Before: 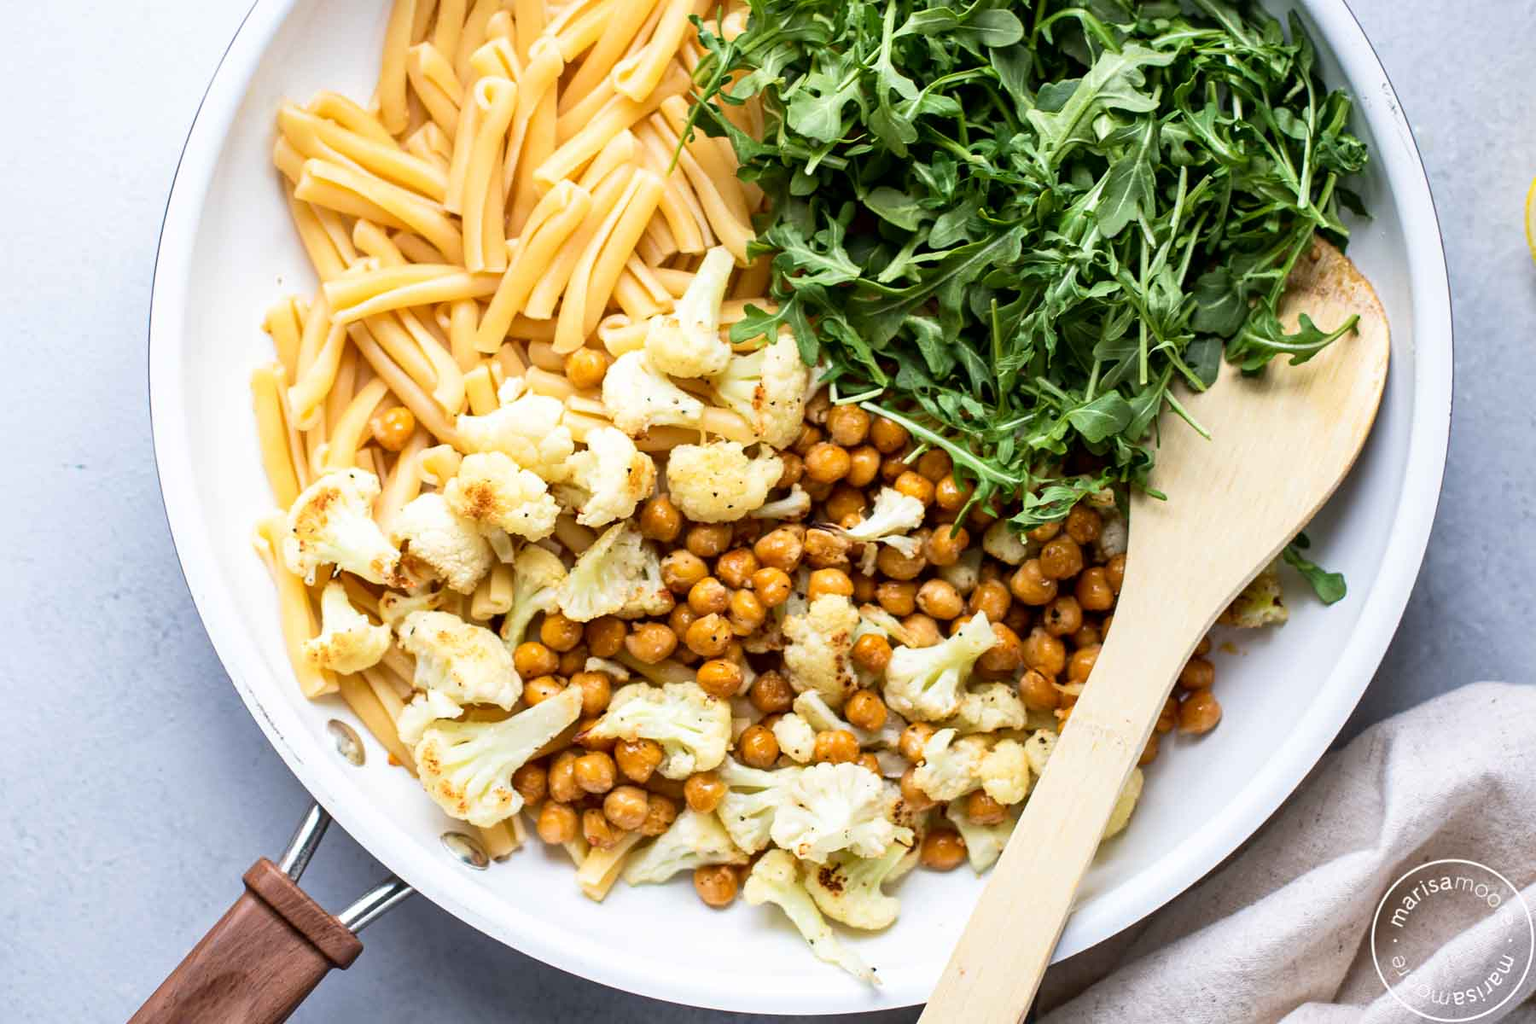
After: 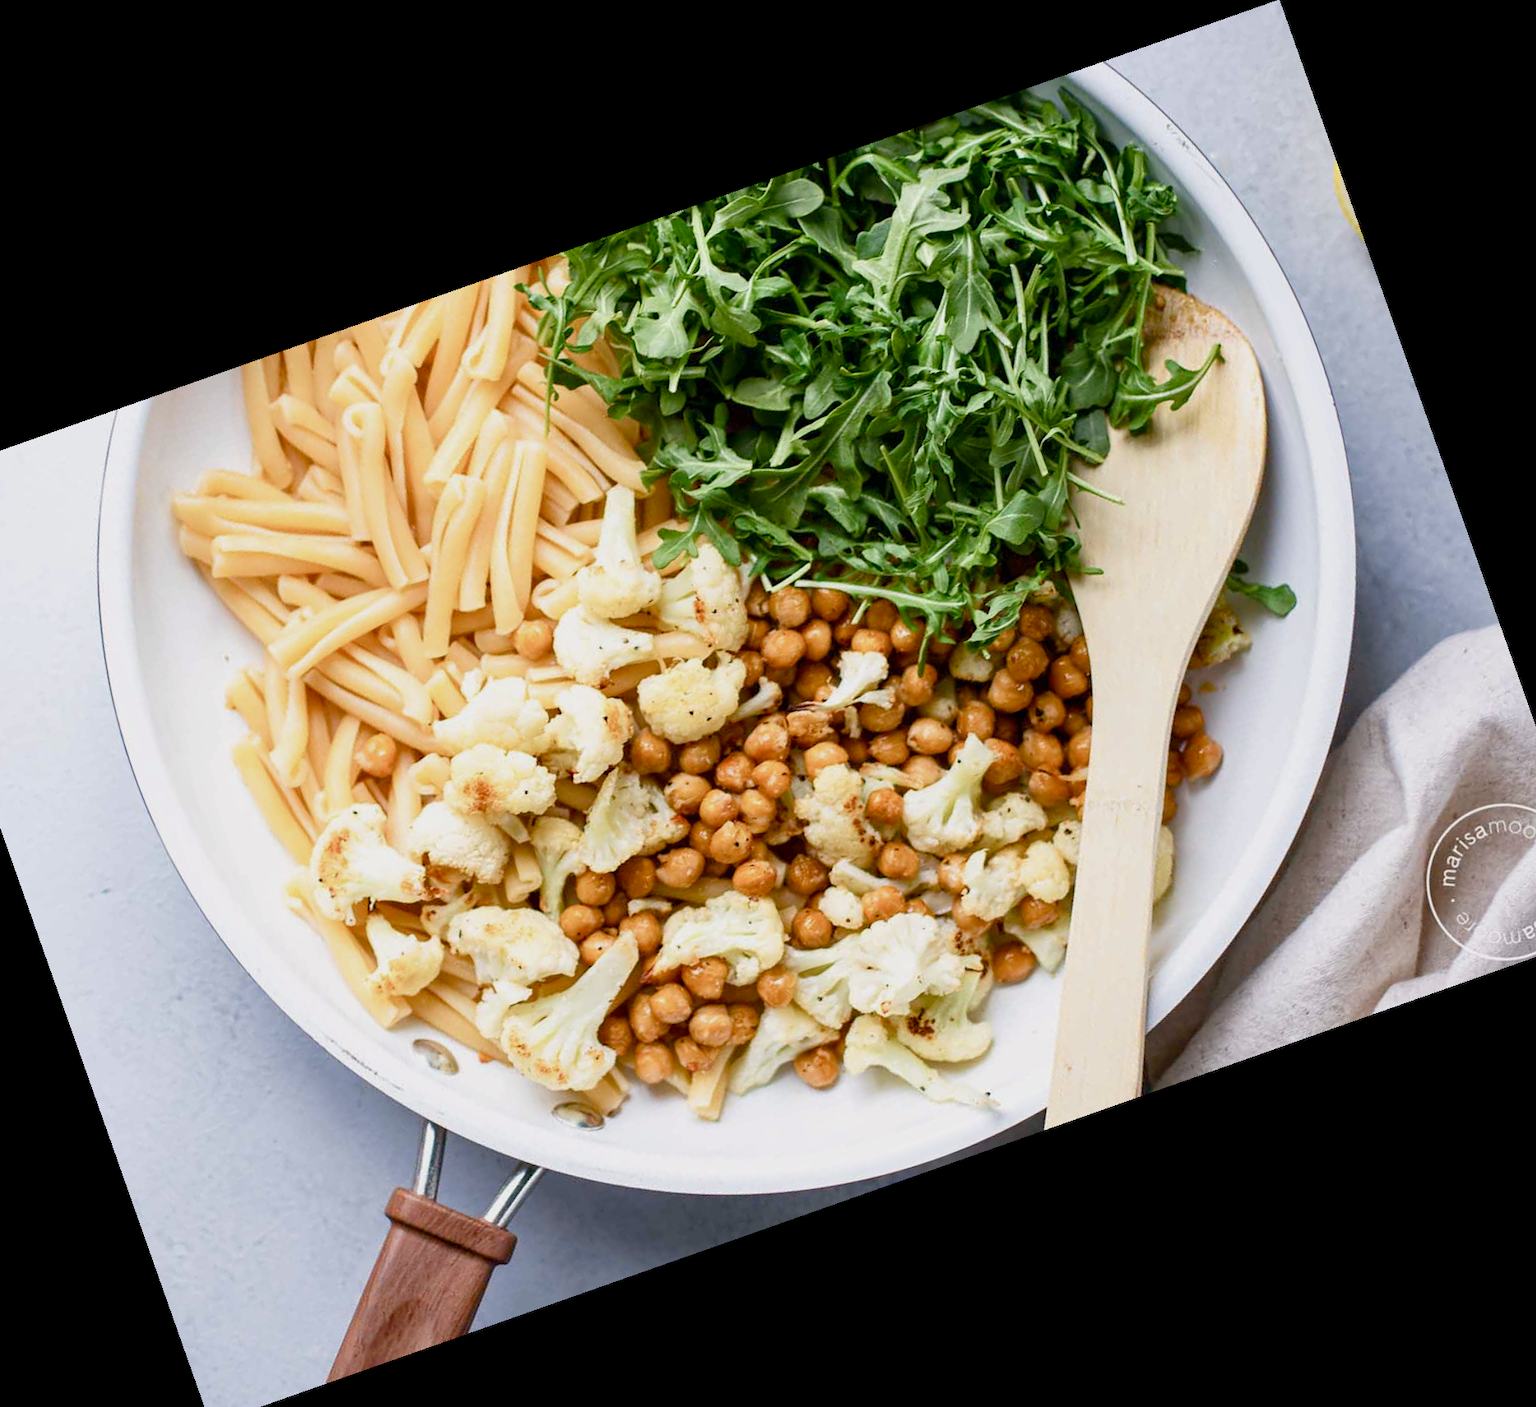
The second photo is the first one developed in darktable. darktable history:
crop and rotate: angle 19.43°, left 6.812%, right 4.125%, bottom 1.087%
color balance rgb: shadows lift › chroma 1%, shadows lift › hue 113°, highlights gain › chroma 0.2%, highlights gain › hue 333°, perceptual saturation grading › global saturation 20%, perceptual saturation grading › highlights -50%, perceptual saturation grading › shadows 25%, contrast -10%
